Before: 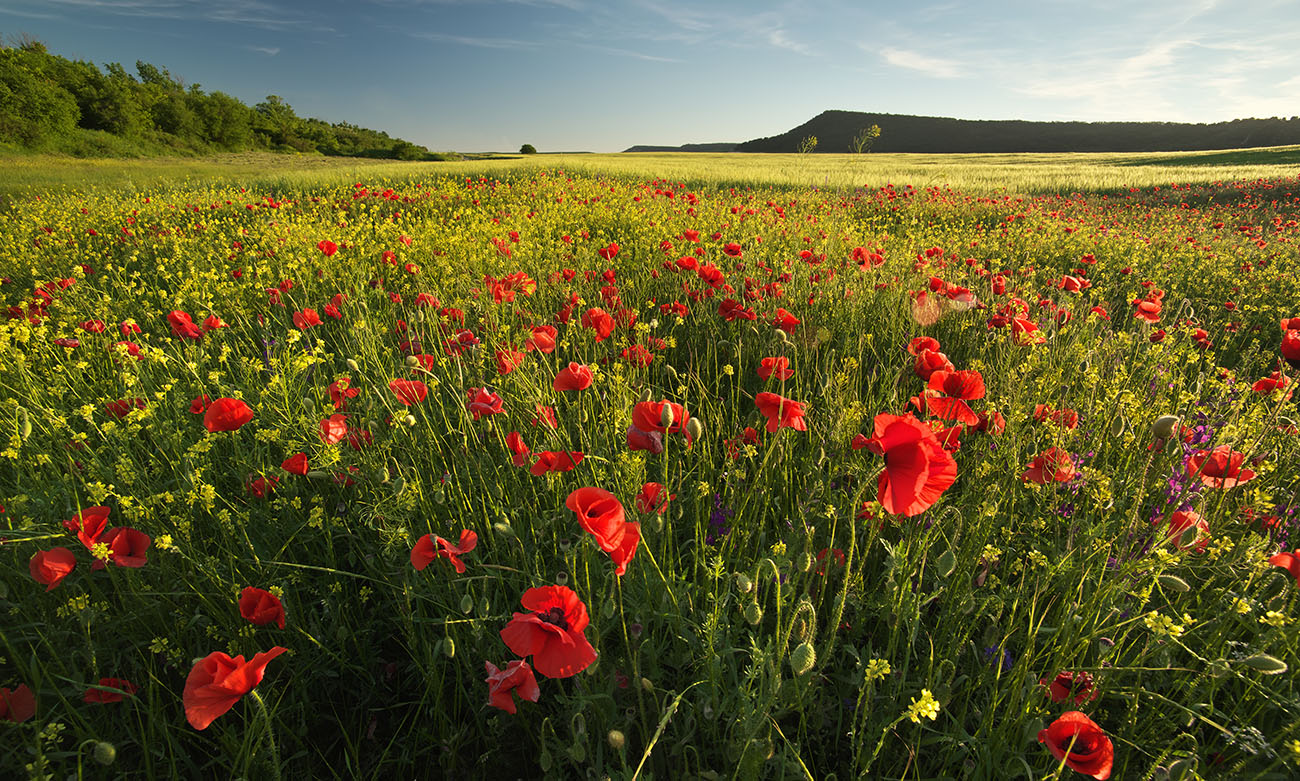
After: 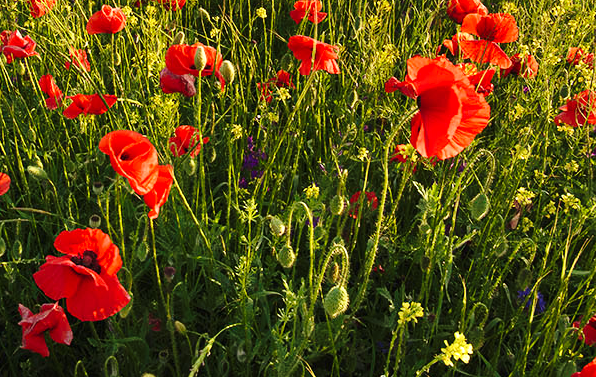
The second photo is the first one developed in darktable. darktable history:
base curve: curves: ch0 [(0, 0) (0.028, 0.03) (0.121, 0.232) (0.46, 0.748) (0.859, 0.968) (1, 1)], preserve colors none
crop: left 35.976%, top 45.819%, right 18.162%, bottom 5.807%
velvia: on, module defaults
